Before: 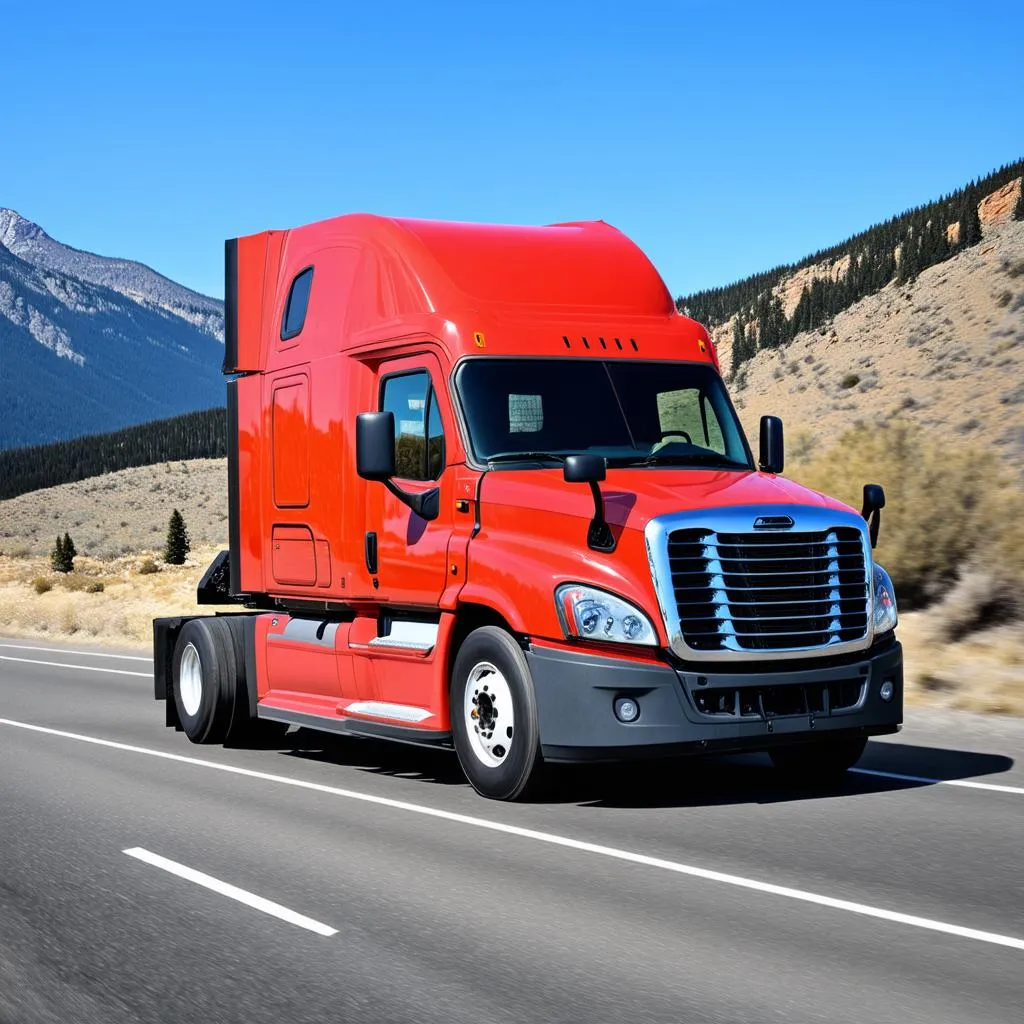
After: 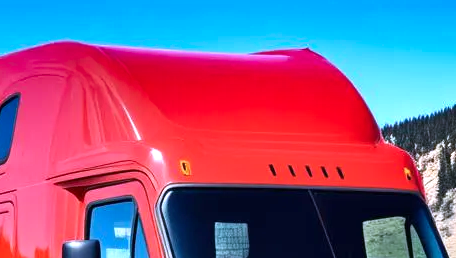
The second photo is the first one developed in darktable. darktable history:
exposure: black level correction 0, exposure 0.499 EV, compensate exposure bias true, compensate highlight preservation false
color calibration: illuminant custom, x 0.373, y 0.388, temperature 4227.44 K
shadows and highlights: shadows 17.86, highlights -85.32, soften with gaussian
crop: left 28.749%, top 16.801%, right 26.637%, bottom 57.921%
